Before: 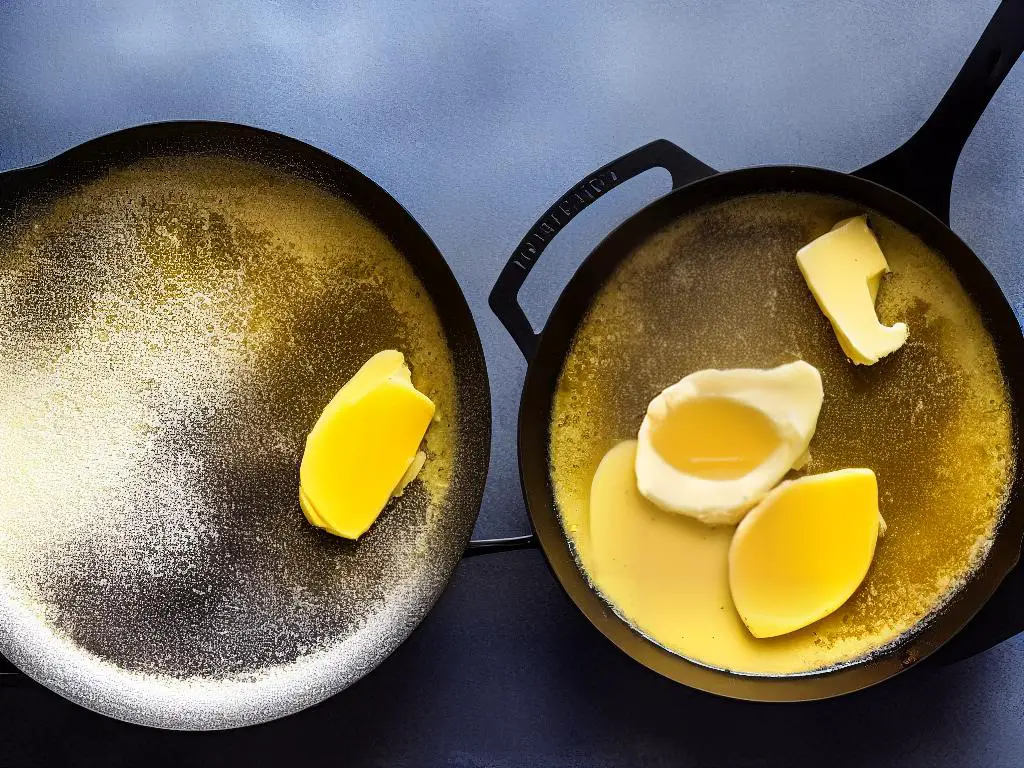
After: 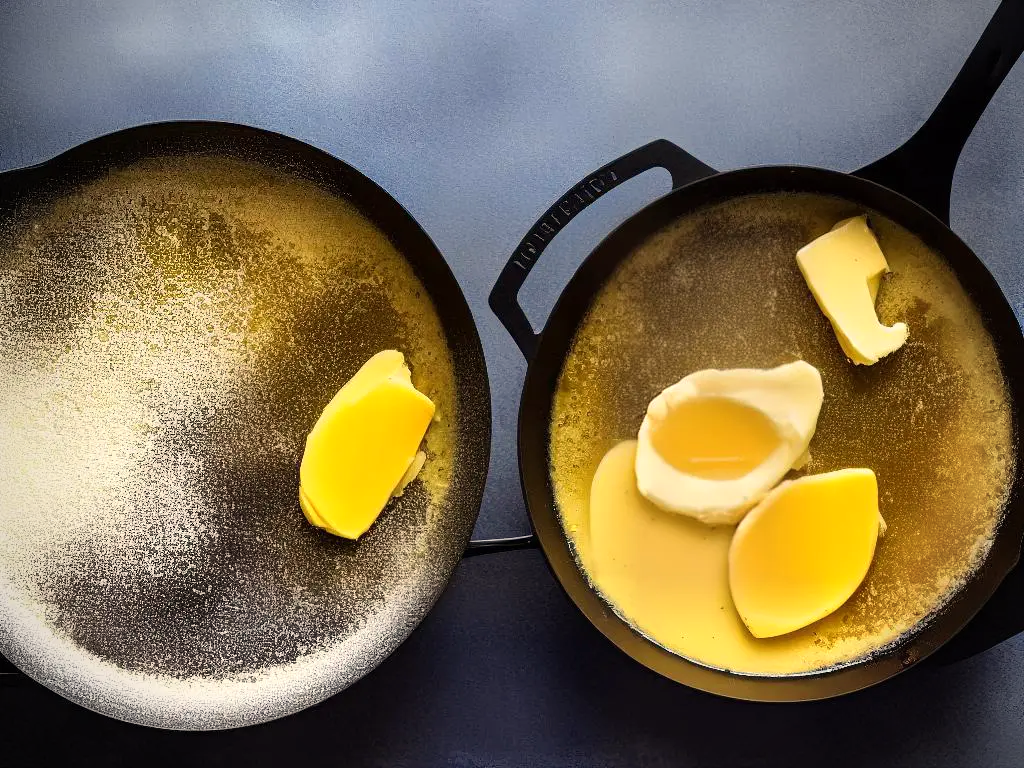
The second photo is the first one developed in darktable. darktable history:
vignetting: on, module defaults
tone equalizer: on, module defaults
white balance: red 1.045, blue 0.932
